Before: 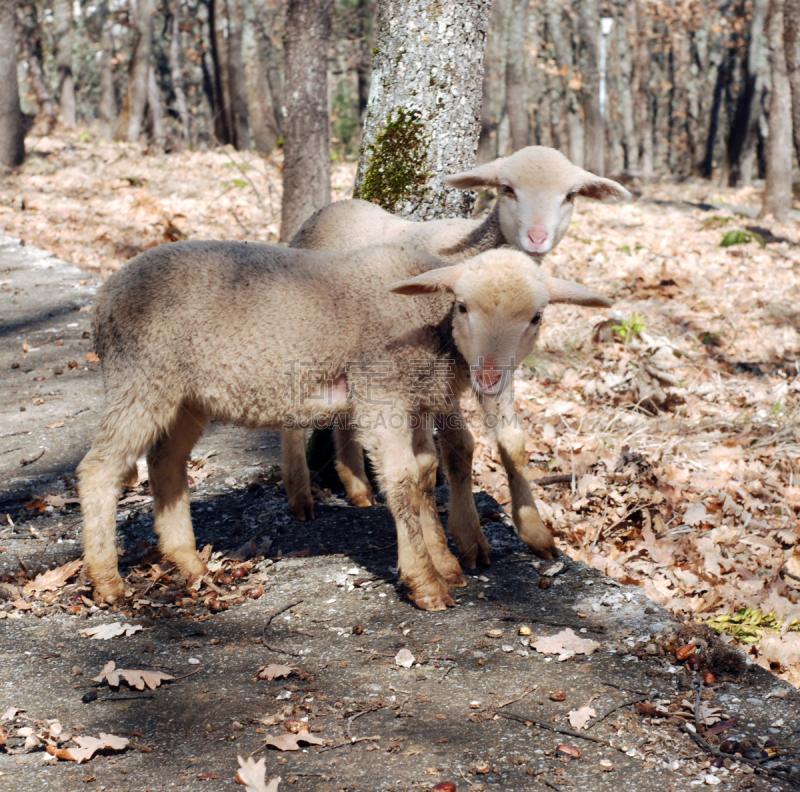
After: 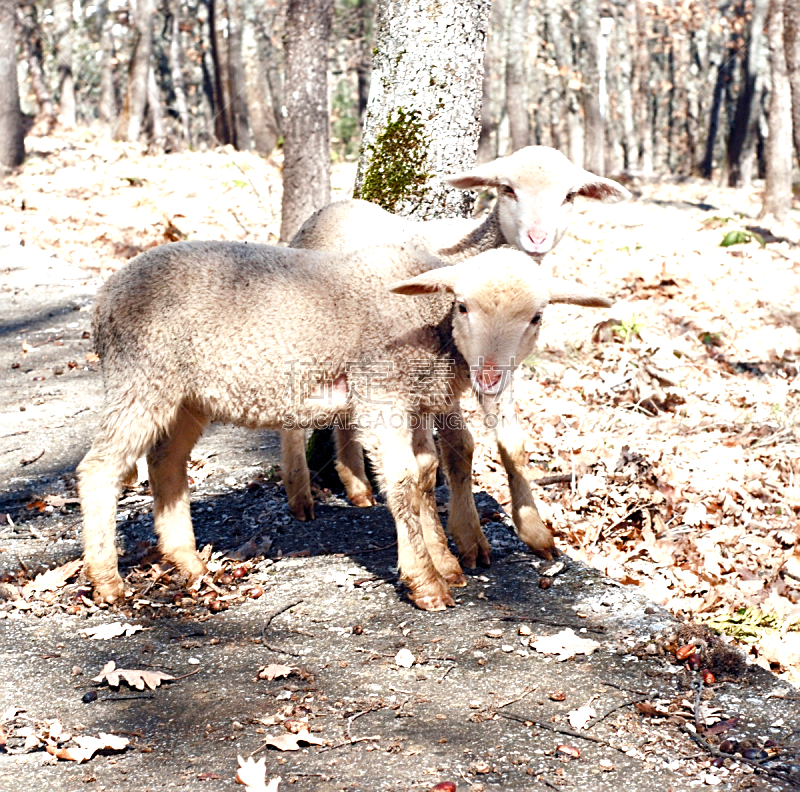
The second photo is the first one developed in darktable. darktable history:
color balance rgb: perceptual saturation grading › global saturation 20%, perceptual saturation grading › highlights -50.455%, perceptual saturation grading › shadows 30.577%
sharpen: on, module defaults
exposure: exposure 1 EV, compensate exposure bias true, compensate highlight preservation false
